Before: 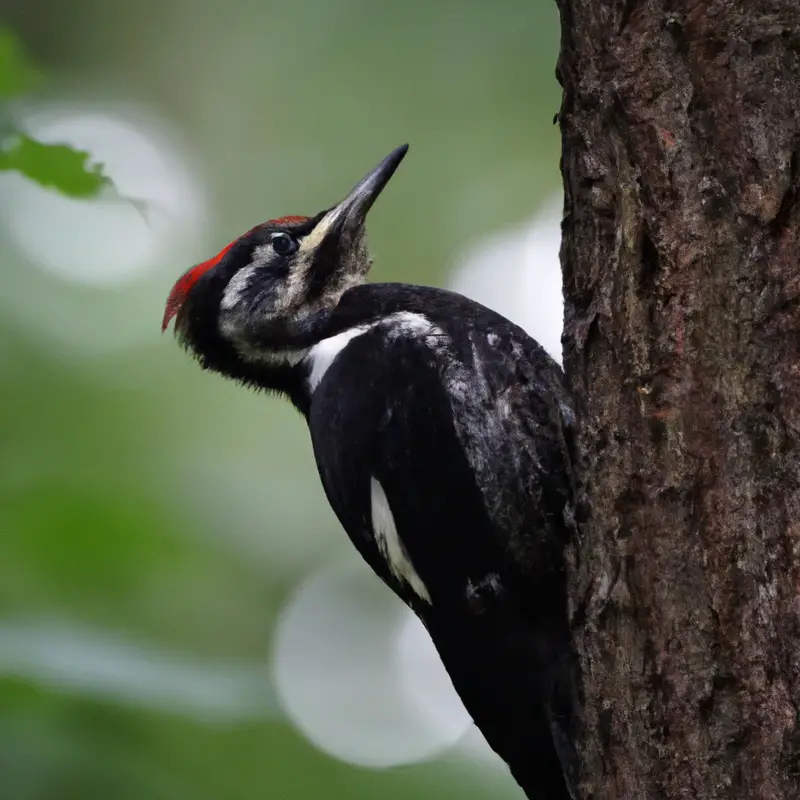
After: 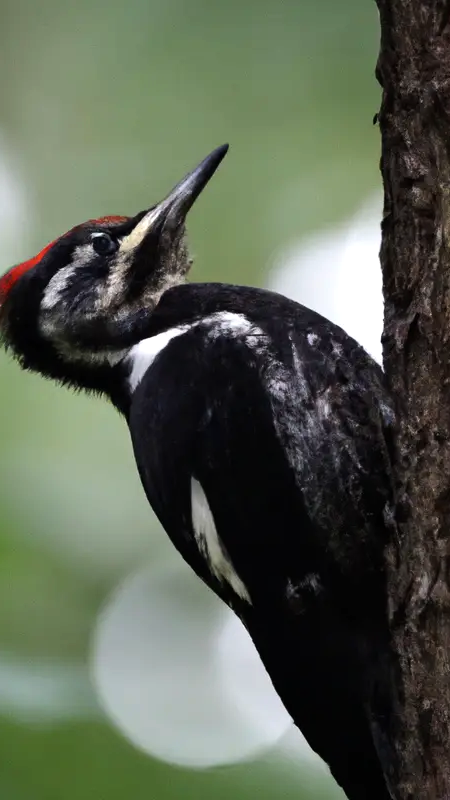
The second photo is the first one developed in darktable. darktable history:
crop and rotate: left 22.516%, right 21.234%
tone equalizer: -8 EV -0.417 EV, -7 EV -0.389 EV, -6 EV -0.333 EV, -5 EV -0.222 EV, -3 EV 0.222 EV, -2 EV 0.333 EV, -1 EV 0.389 EV, +0 EV 0.417 EV, edges refinement/feathering 500, mask exposure compensation -1.57 EV, preserve details no
